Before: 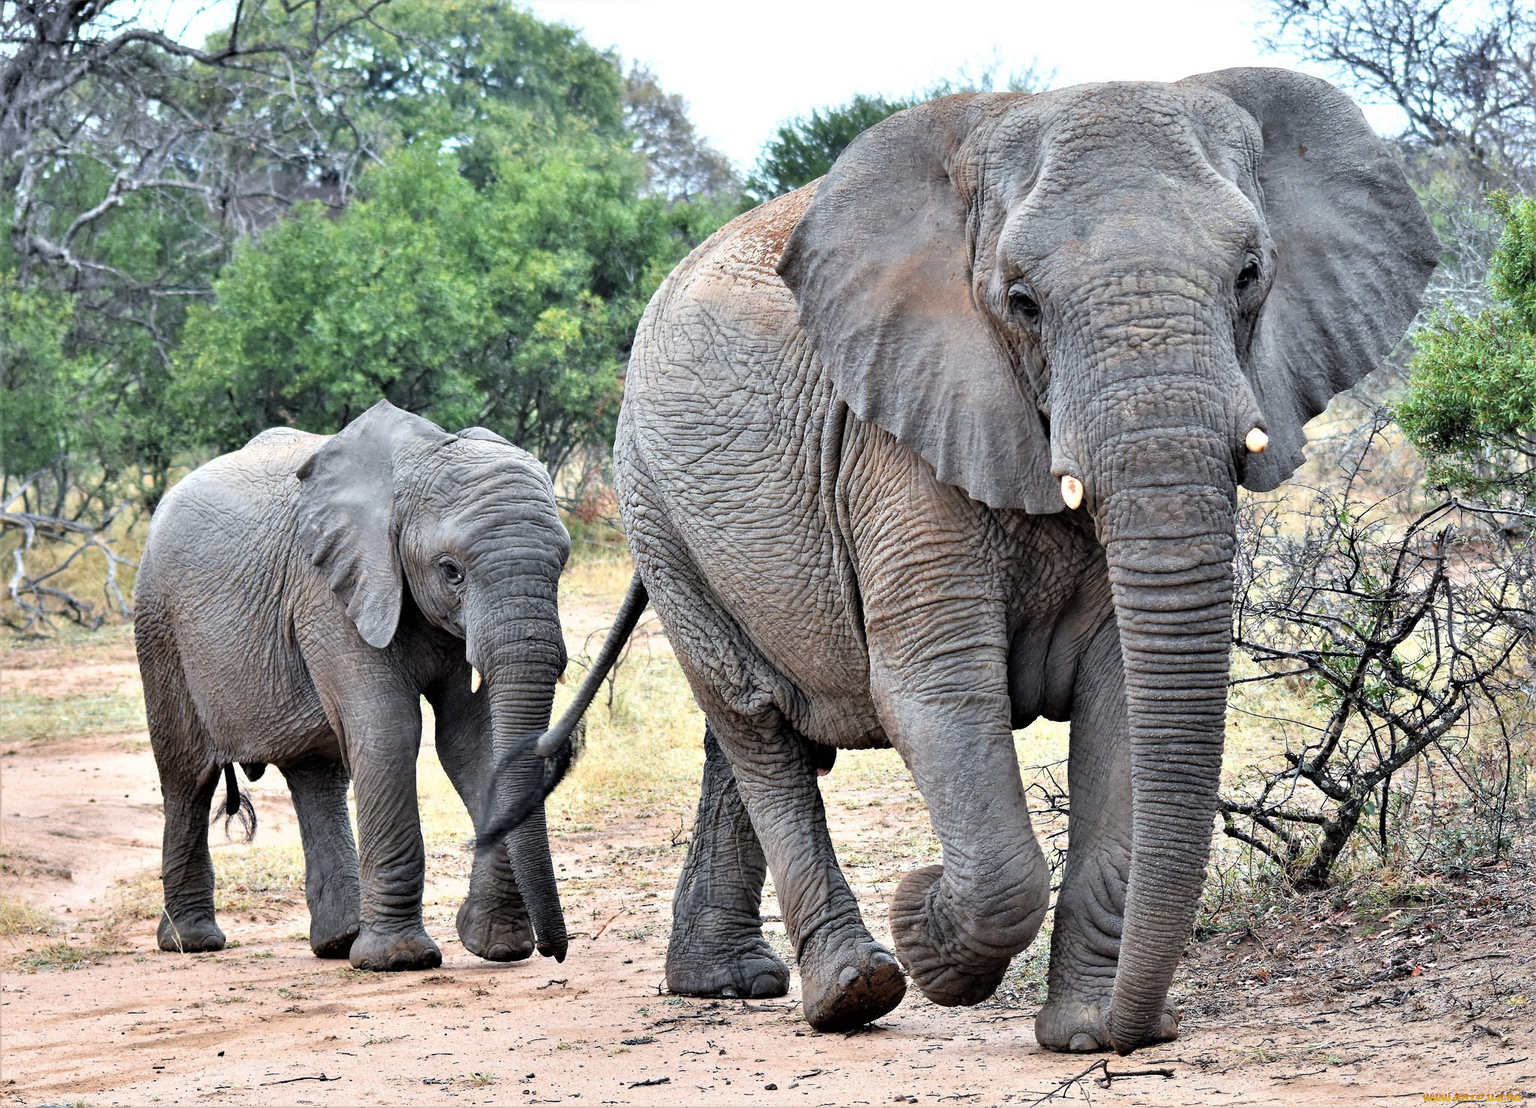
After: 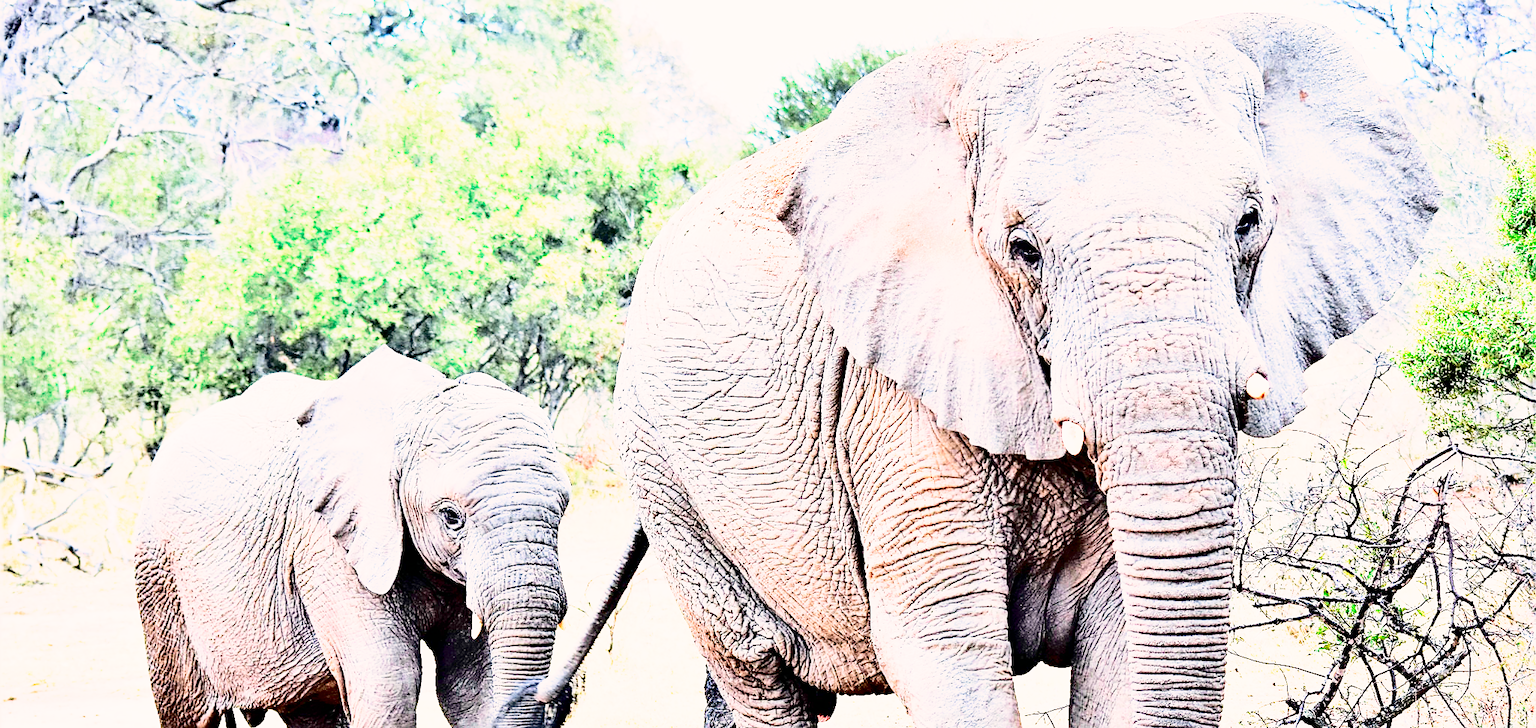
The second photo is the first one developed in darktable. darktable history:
sharpen: on, module defaults
tone curve: curves: ch0 [(0, 0) (0.105, 0.068) (0.181, 0.14) (0.28, 0.259) (0.384, 0.404) (0.485, 0.531) (0.638, 0.681) (0.87, 0.883) (1, 0.977)]; ch1 [(0, 0) (0.161, 0.092) (0.35, 0.33) (0.379, 0.401) (0.456, 0.469) (0.501, 0.499) (0.516, 0.524) (0.562, 0.569) (0.635, 0.646) (1, 1)]; ch2 [(0, 0) (0.371, 0.362) (0.437, 0.437) (0.5, 0.5) (0.53, 0.524) (0.56, 0.561) (0.622, 0.606) (1, 1)], color space Lab, independent channels, preserve colors none
color correction: highlights a* 3.23, highlights b* 2.17, saturation 1.24
crop and rotate: top 4.96%, bottom 29.319%
exposure: black level correction 0, exposure 1.199 EV, compensate exposure bias true, compensate highlight preservation false
contrast brightness saturation: contrast 0.224, brightness -0.18, saturation 0.238
base curve: curves: ch0 [(0, 0) (0.012, 0.01) (0.073, 0.168) (0.31, 0.711) (0.645, 0.957) (1, 1)], preserve colors none
